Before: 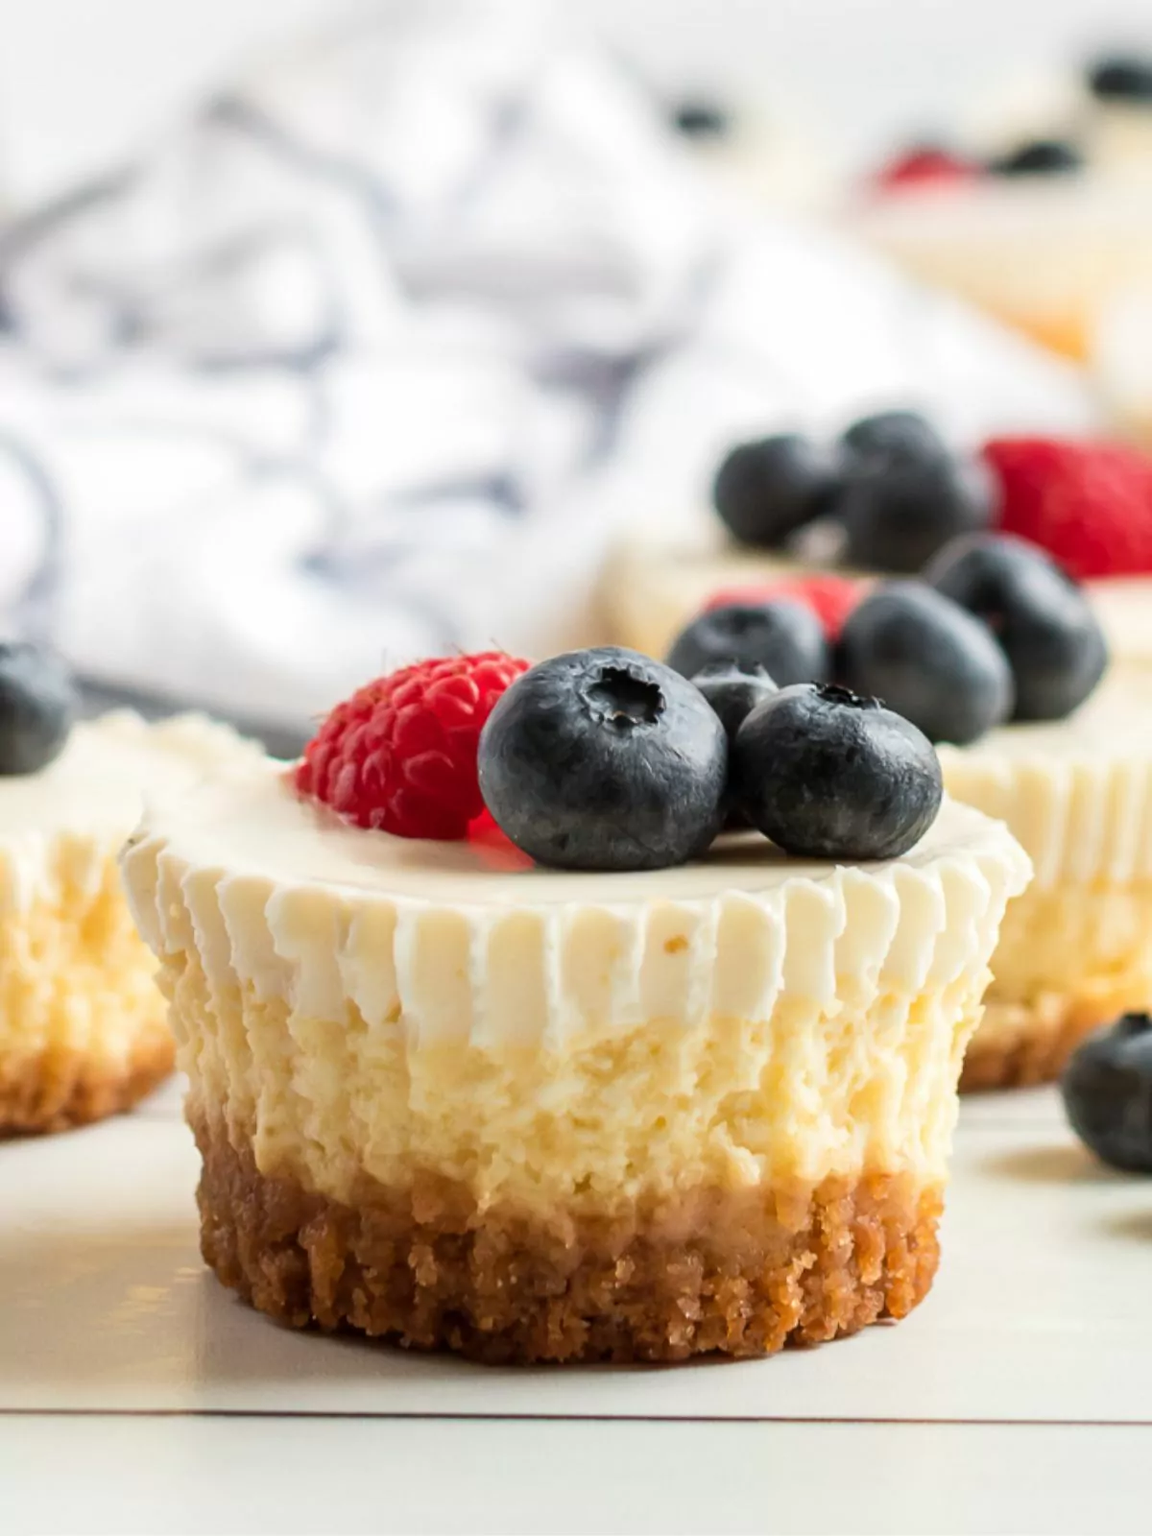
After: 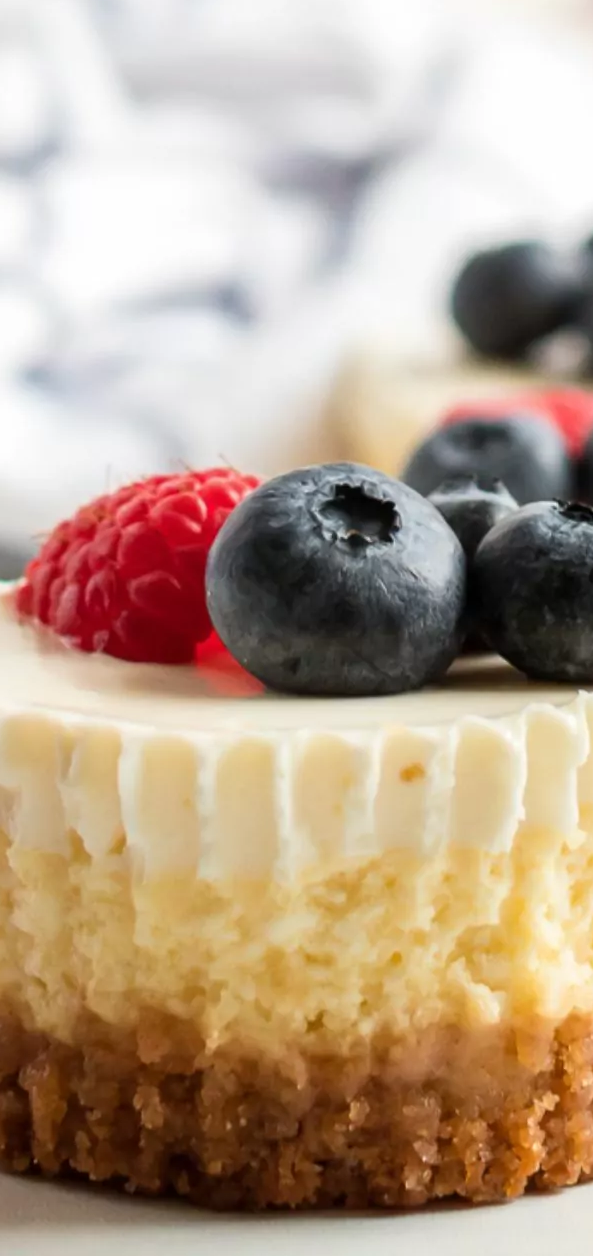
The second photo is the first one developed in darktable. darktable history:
exposure: compensate highlight preservation false
crop and rotate: angle 0.02°, left 24.353%, top 13.219%, right 26.156%, bottom 8.224%
